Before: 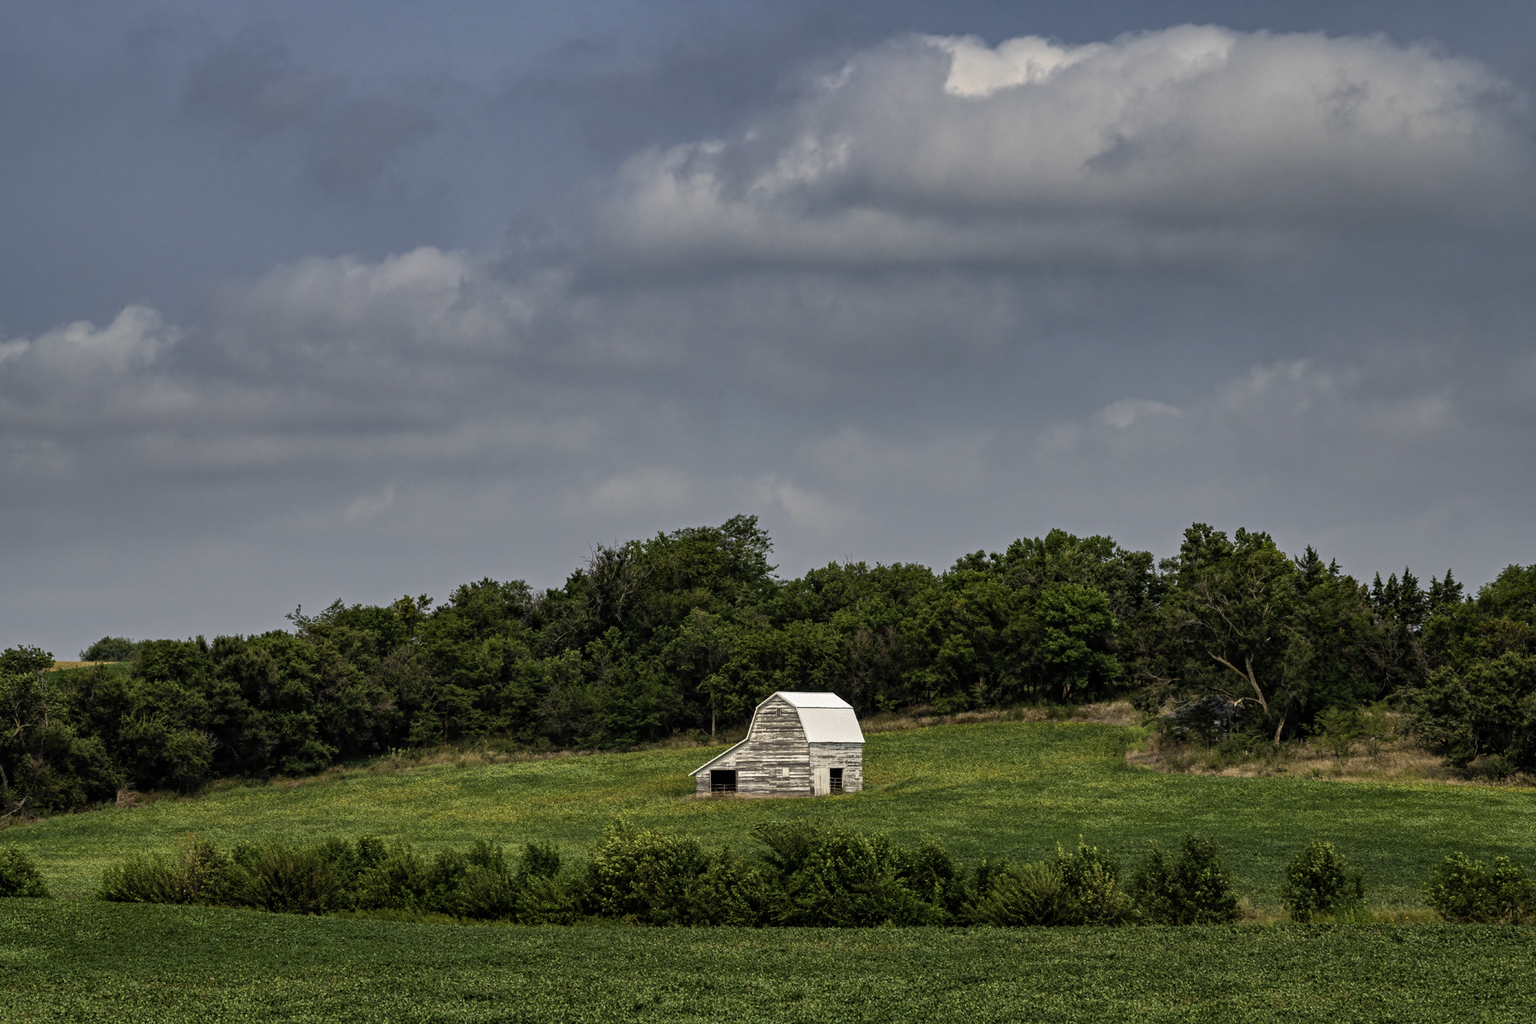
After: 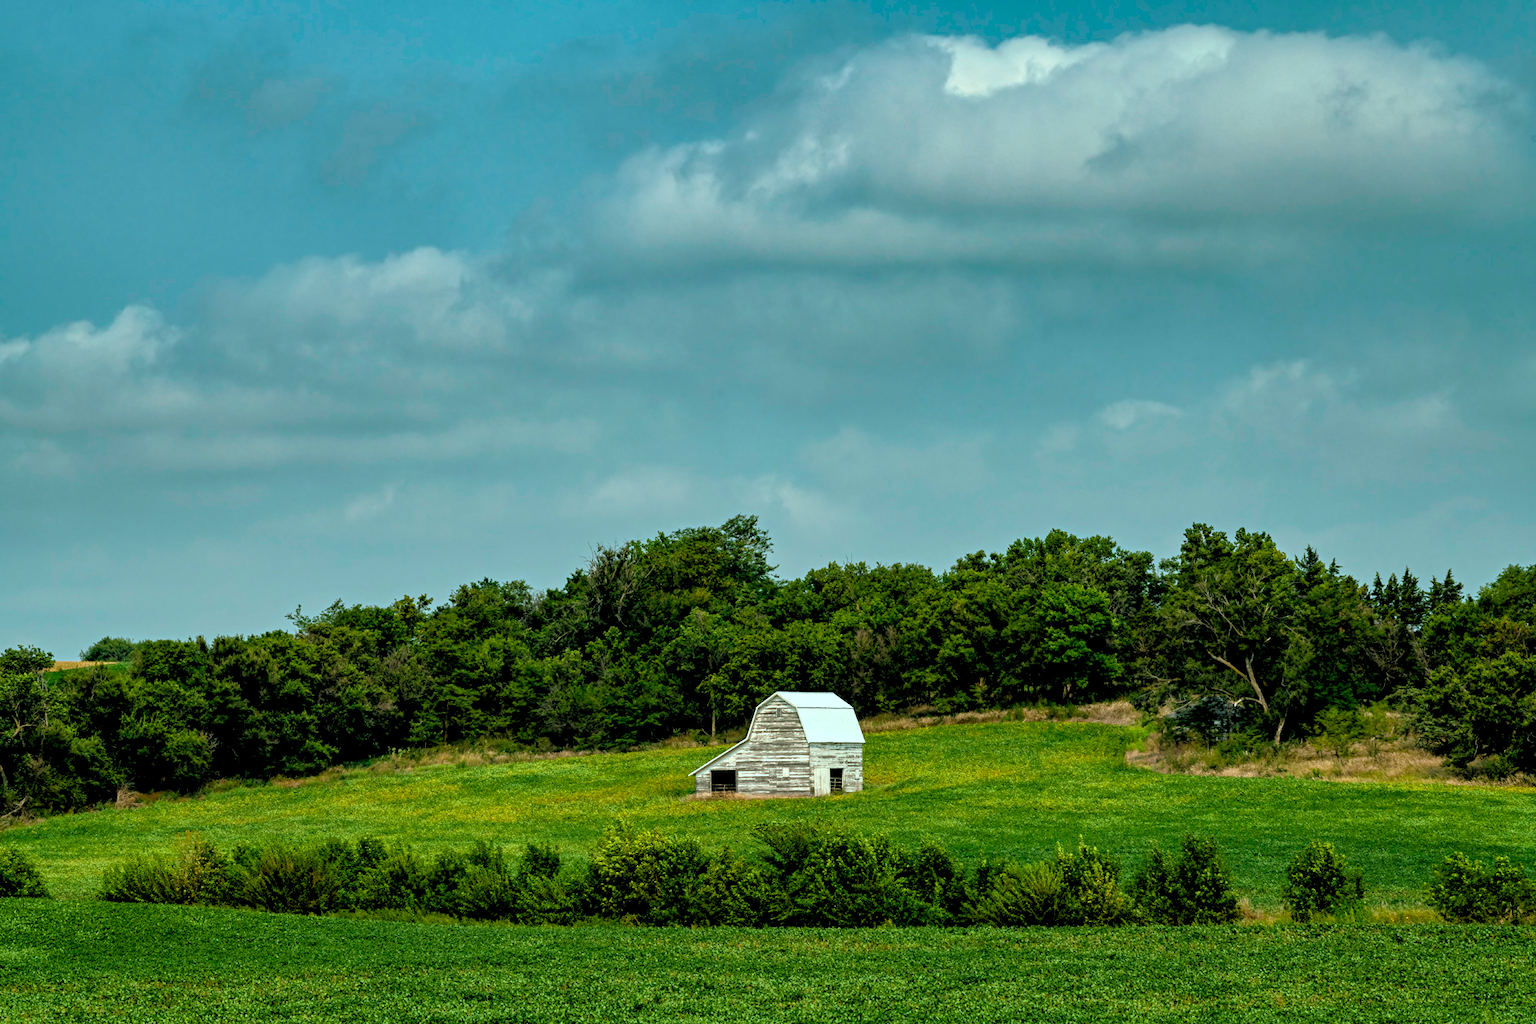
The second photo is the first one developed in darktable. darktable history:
color balance rgb: shadows lift › chroma 11.71%, shadows lift › hue 133.46°, highlights gain › chroma 4%, highlights gain › hue 200.2°, perceptual saturation grading › global saturation 18.05%
rgb levels: levels [[0.01, 0.419, 0.839], [0, 0.5, 1], [0, 0.5, 1]]
